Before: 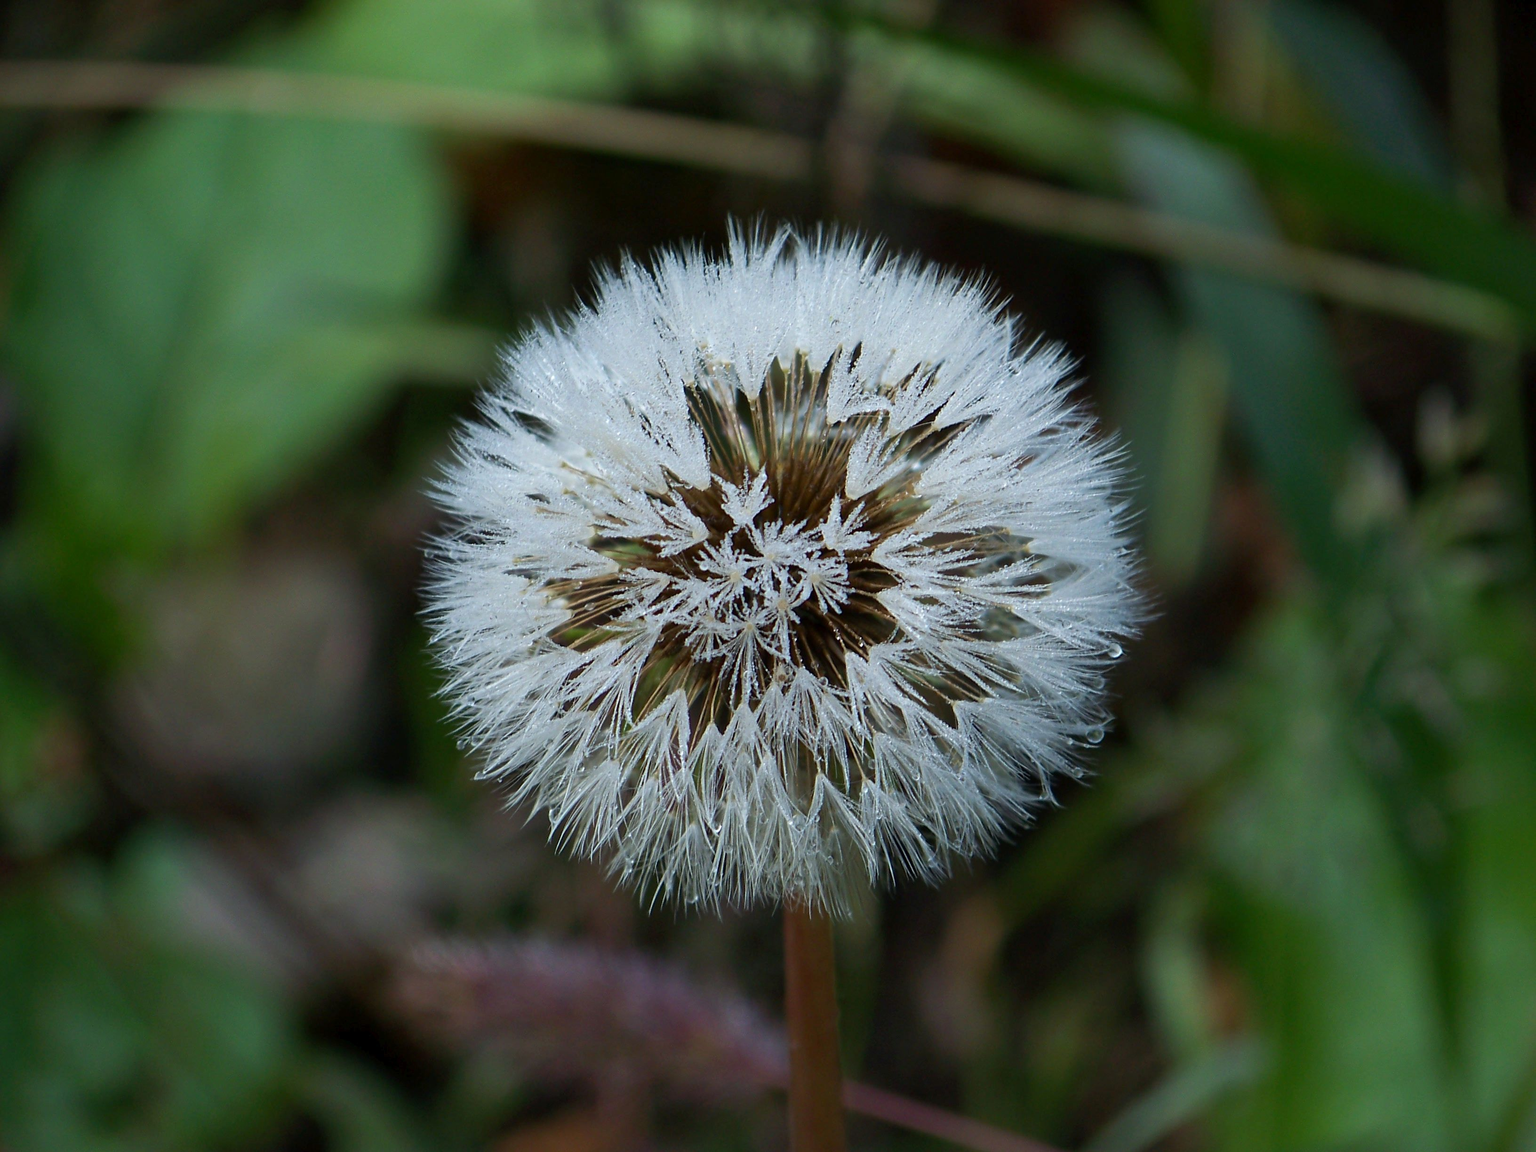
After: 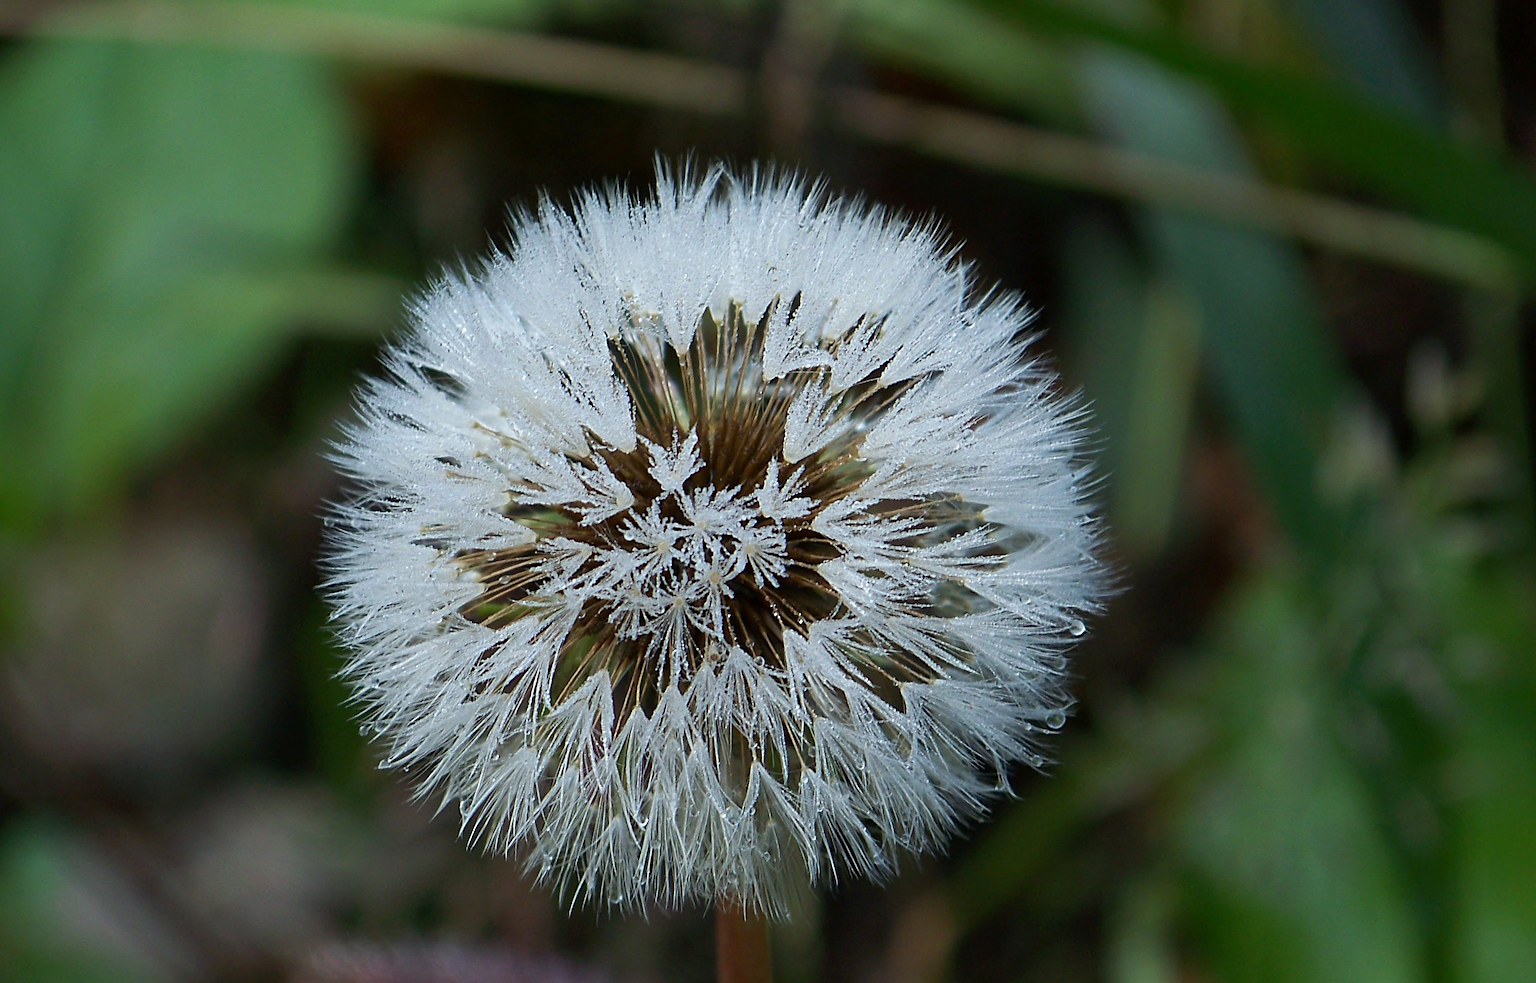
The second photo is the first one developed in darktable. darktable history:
sharpen: radius 2.792
crop: left 8.331%, top 6.54%, bottom 15.221%
